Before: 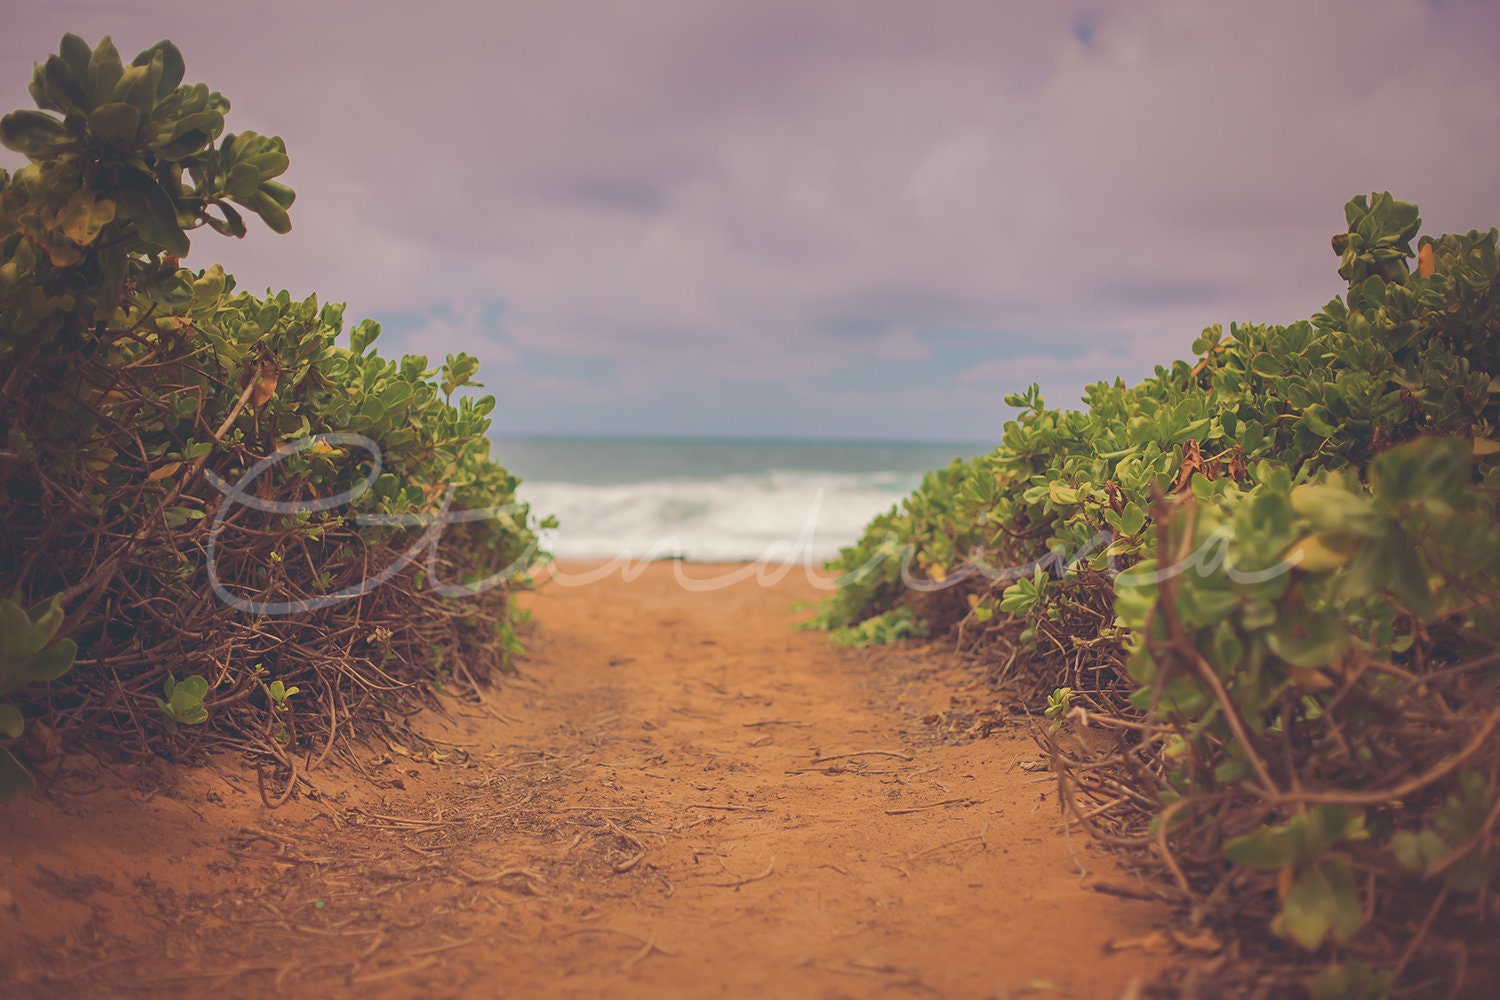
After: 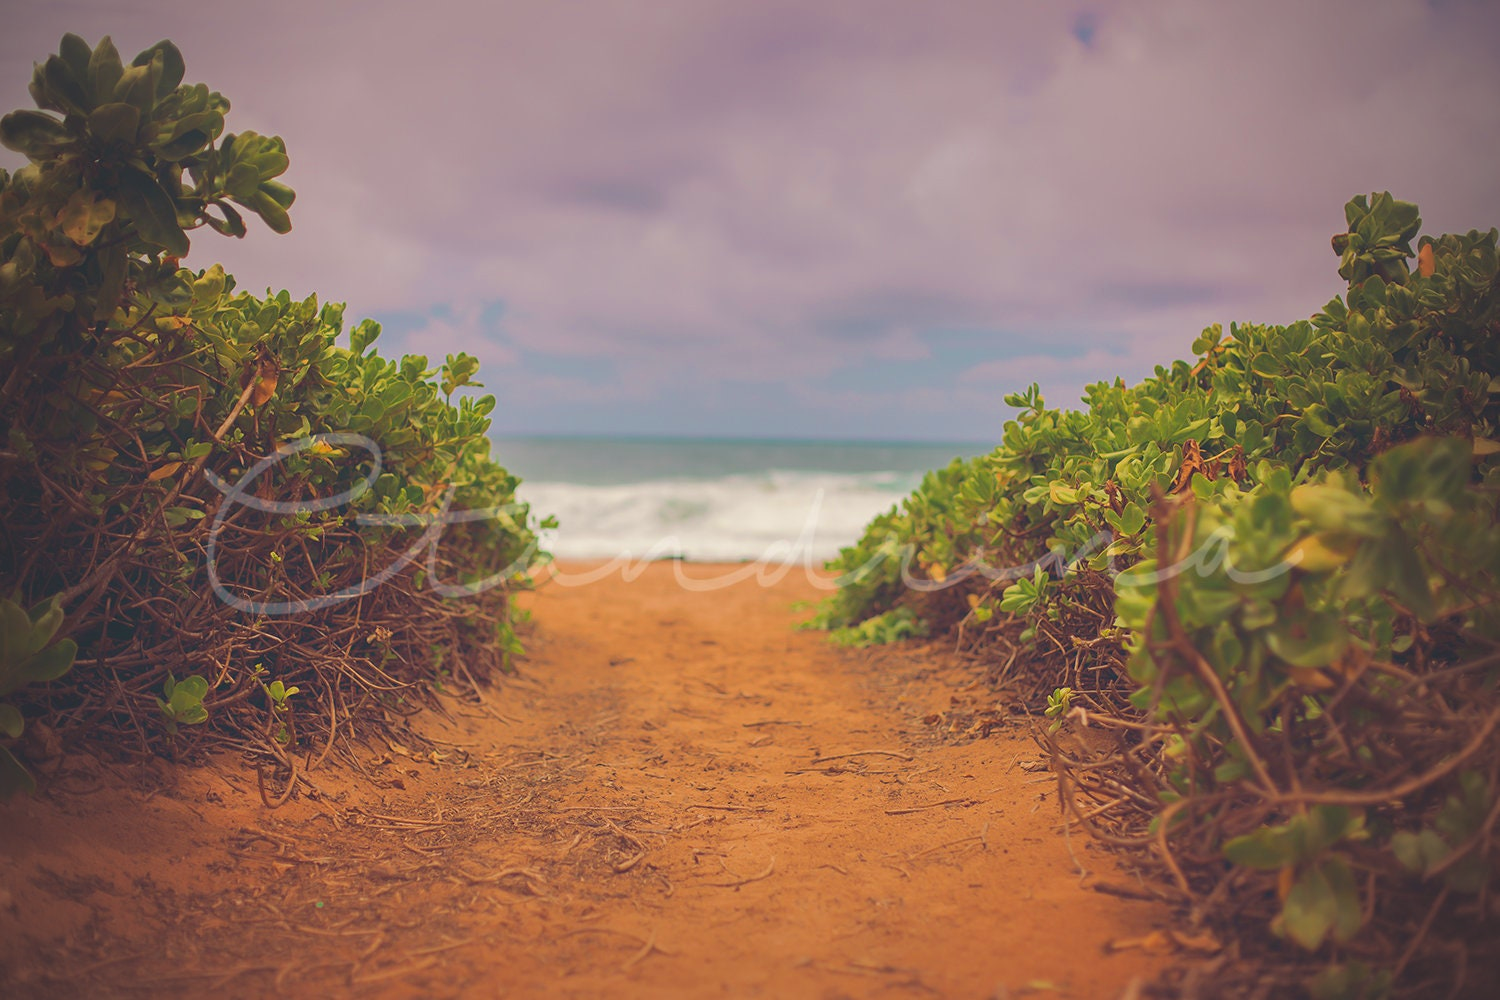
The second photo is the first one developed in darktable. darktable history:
color zones: curves: ch0 [(0, 0.613) (0.01, 0.613) (0.245, 0.448) (0.498, 0.529) (0.642, 0.665) (0.879, 0.777) (0.99, 0.613)]; ch1 [(0, 0) (0.143, 0) (0.286, 0) (0.429, 0) (0.571, 0) (0.714, 0) (0.857, 0)], mix -121.96%
vignetting: fall-off radius 60.92%
tone equalizer: on, module defaults
